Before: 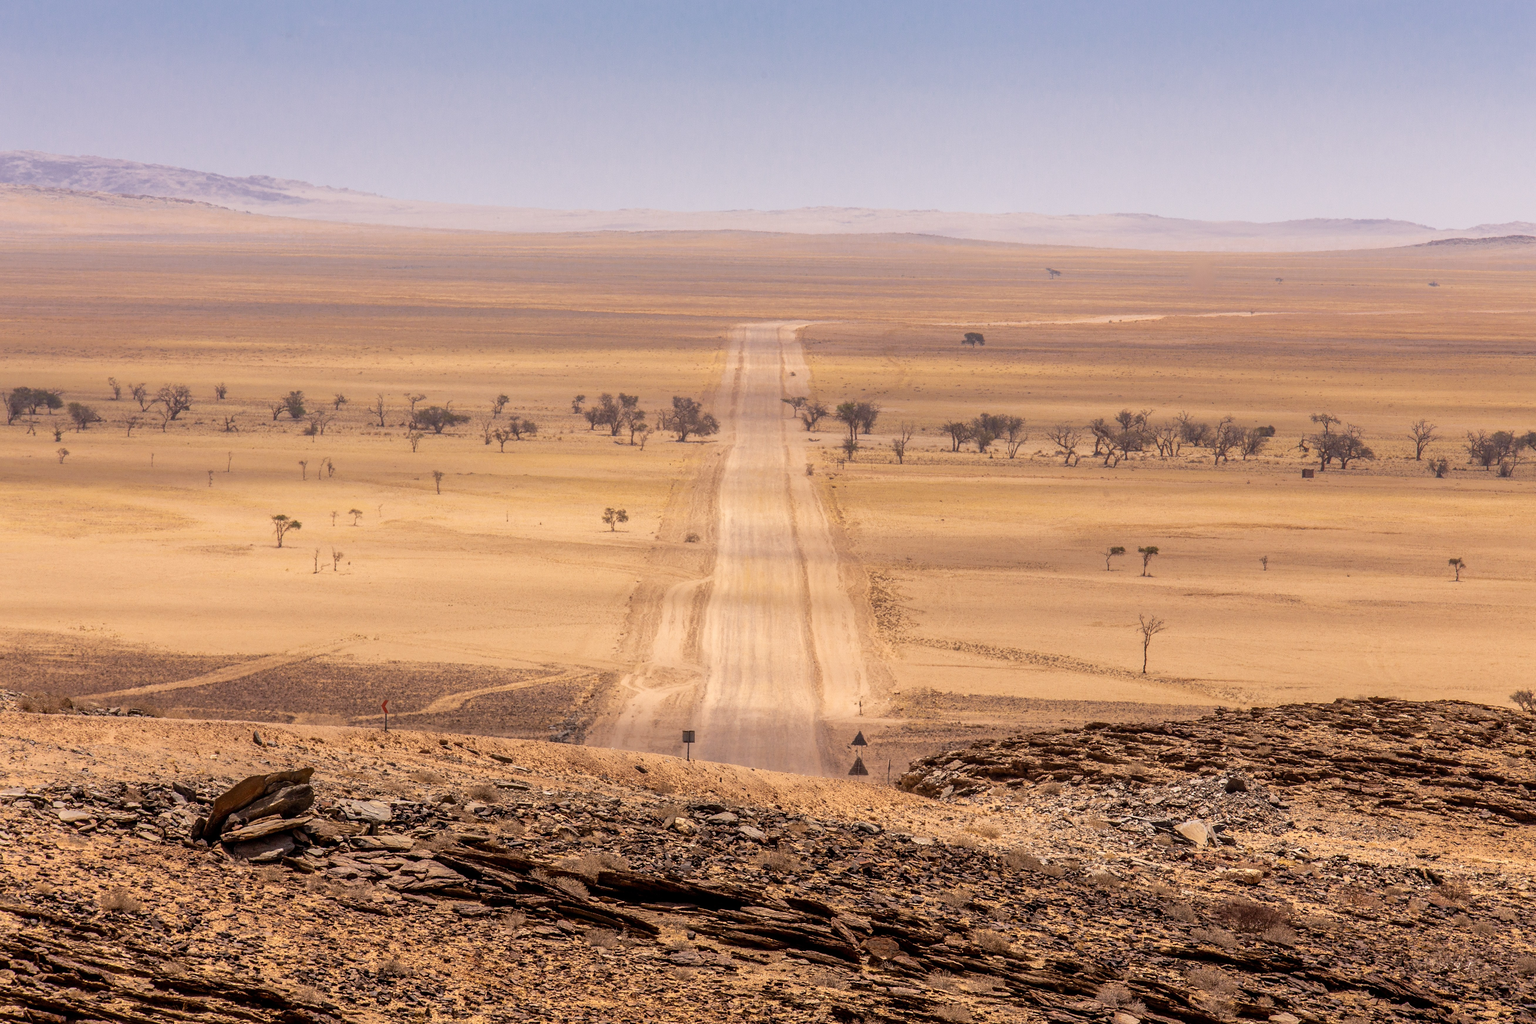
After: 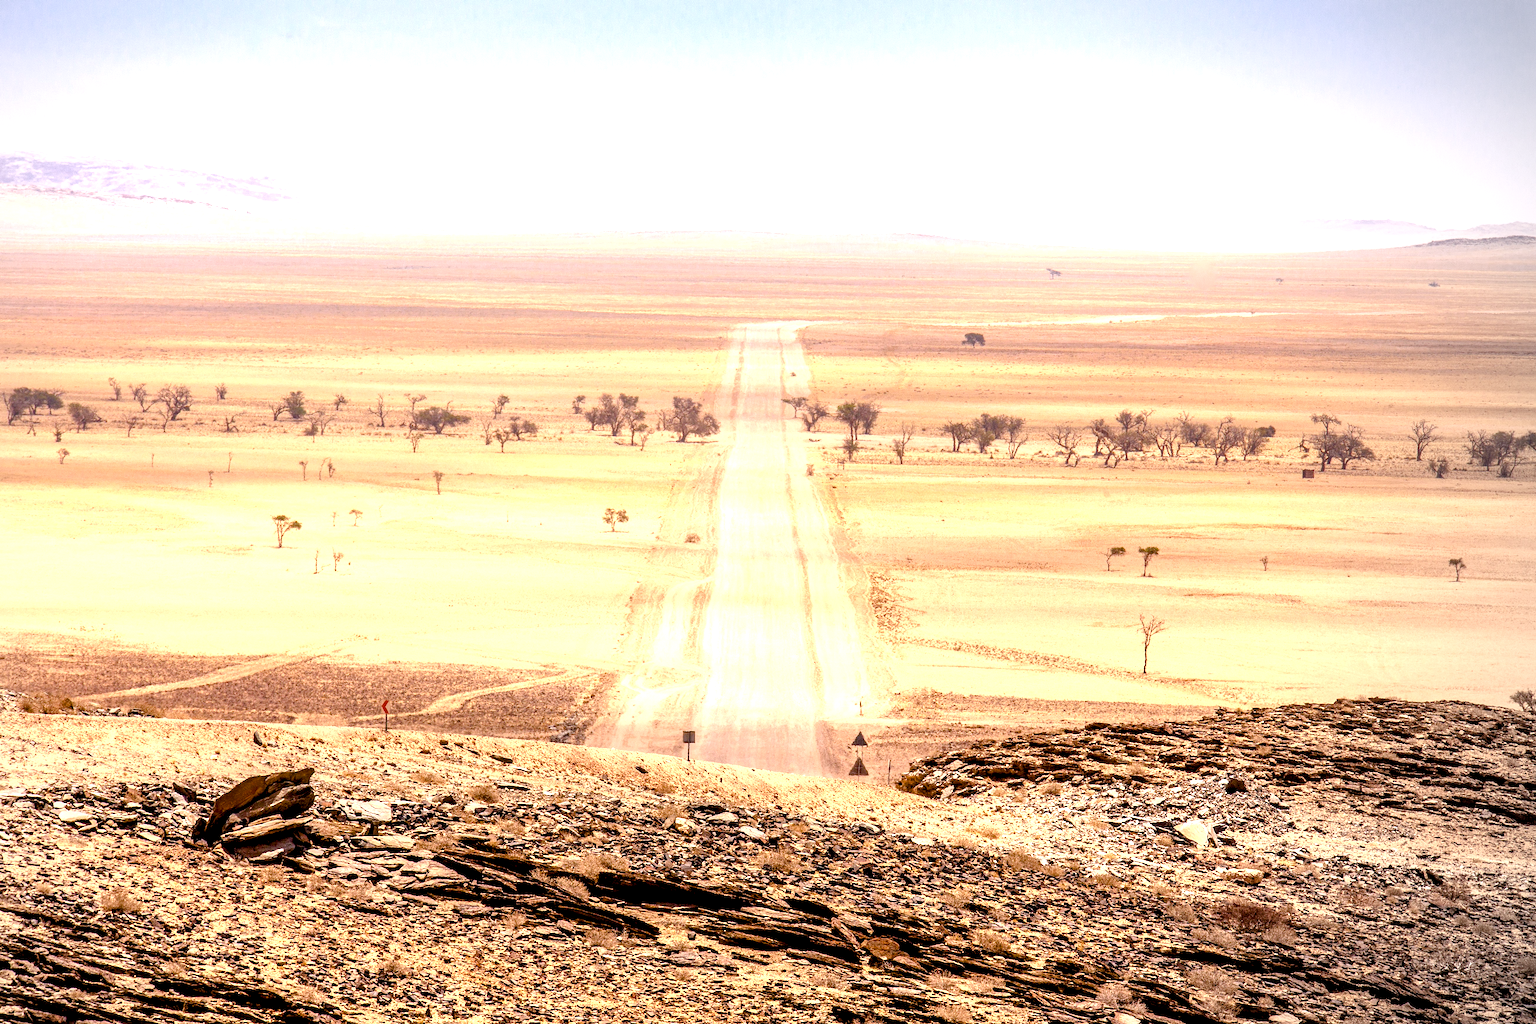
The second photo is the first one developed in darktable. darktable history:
color balance rgb: shadows lift › luminance -9.41%, highlights gain › luminance 17.6%, global offset › luminance -1.45%, perceptual saturation grading › highlights -17.77%, perceptual saturation grading › mid-tones 33.1%, perceptual saturation grading › shadows 50.52%, global vibrance 24.22%
vignetting: center (-0.15, 0.013)
local contrast: highlights 100%, shadows 100%, detail 131%, midtone range 0.2
exposure: black level correction 0, exposure 1.1 EV, compensate exposure bias true, compensate highlight preservation false
